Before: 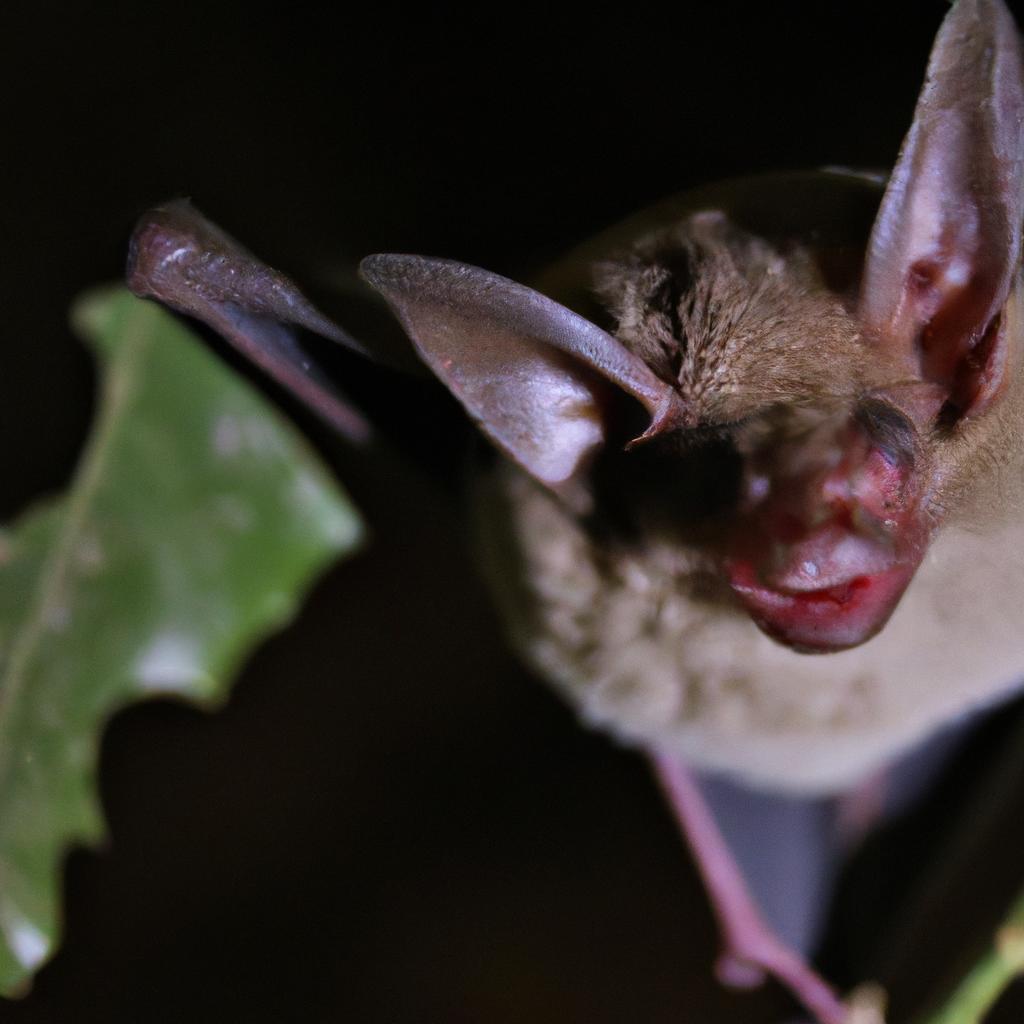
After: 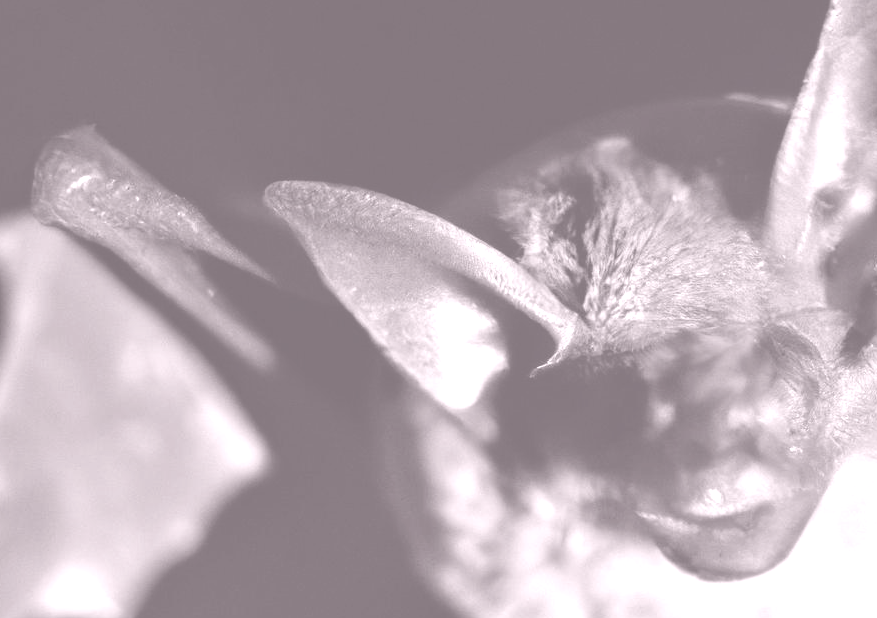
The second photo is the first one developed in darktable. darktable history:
colorize: hue 25.2°, saturation 83%, source mix 82%, lightness 79%, version 1
crop and rotate: left 9.345%, top 7.22%, right 4.982%, bottom 32.331%
